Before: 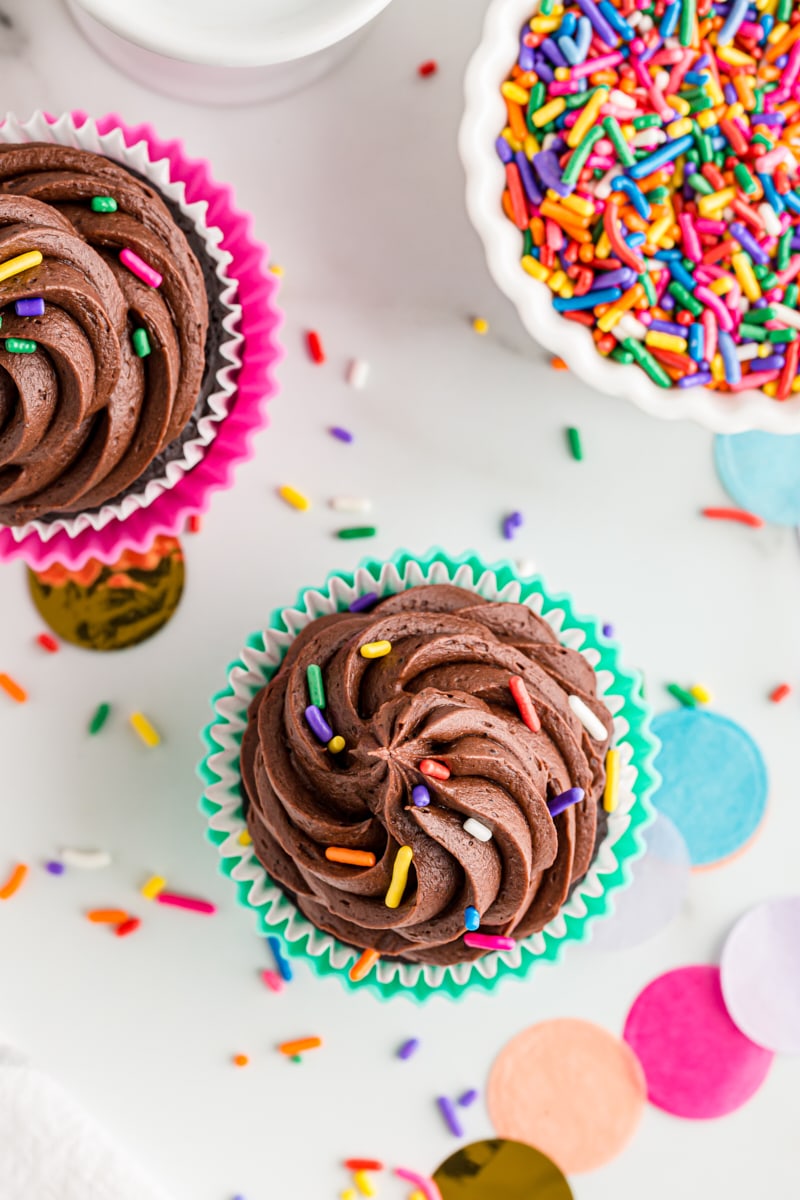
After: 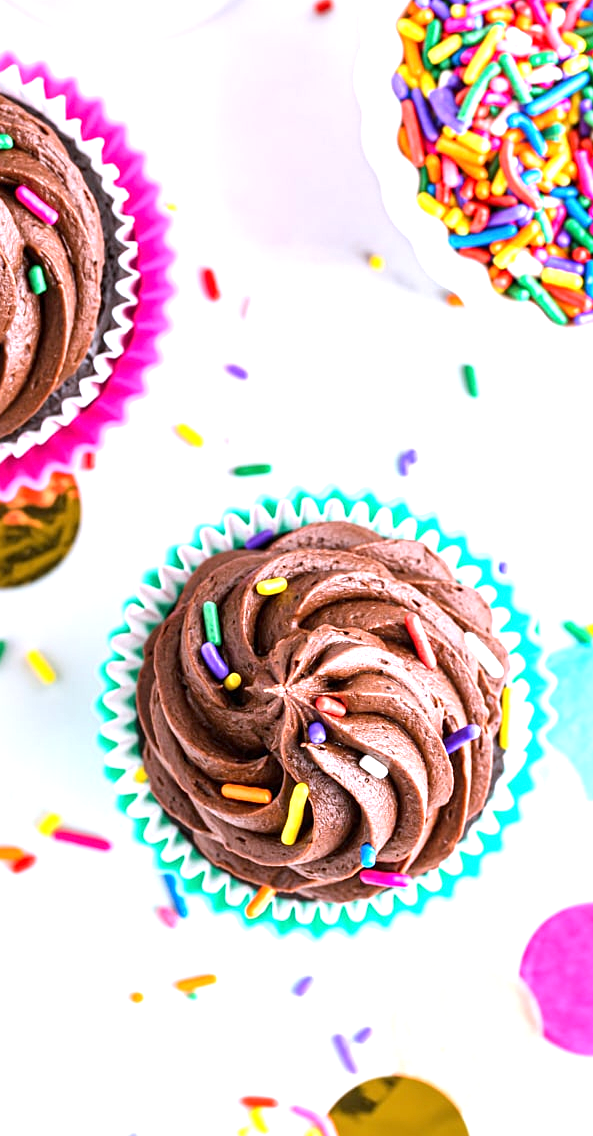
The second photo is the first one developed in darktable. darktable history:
exposure: black level correction 0, exposure 1 EV, compensate highlight preservation false
white balance: red 0.967, blue 1.119, emerald 0.756
sharpen: radius 1.272, amount 0.305, threshold 0
crop and rotate: left 13.15%, top 5.251%, right 12.609%
